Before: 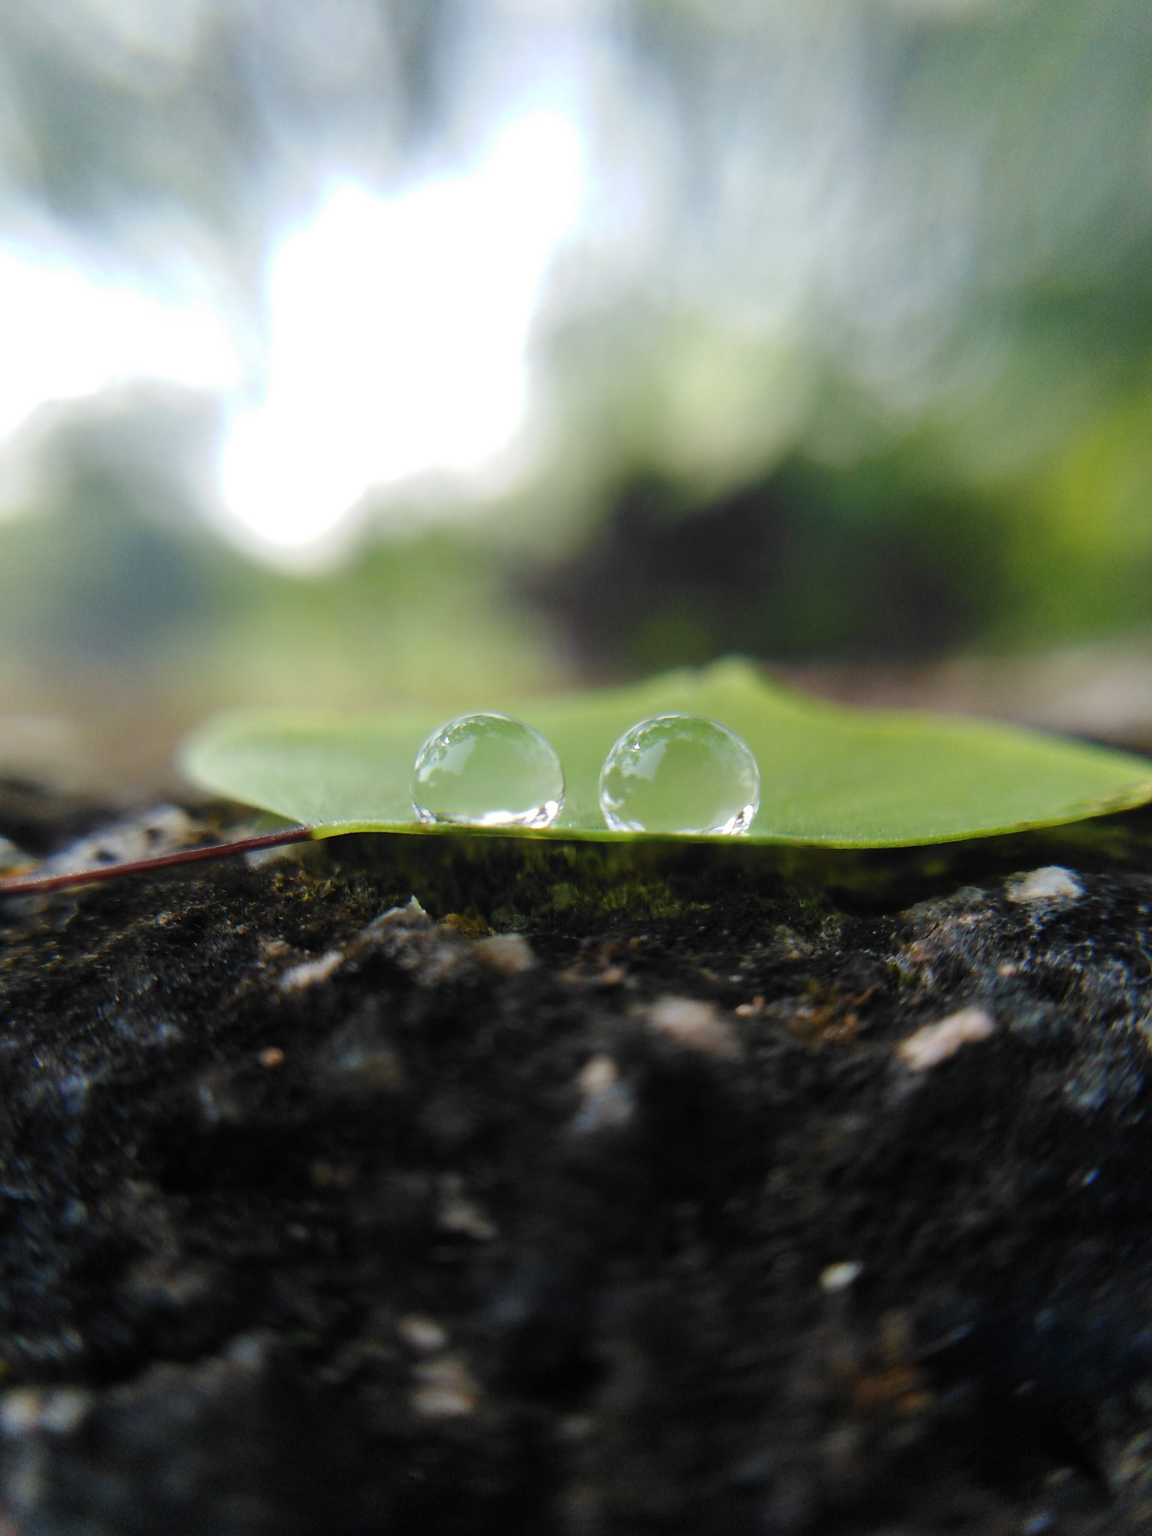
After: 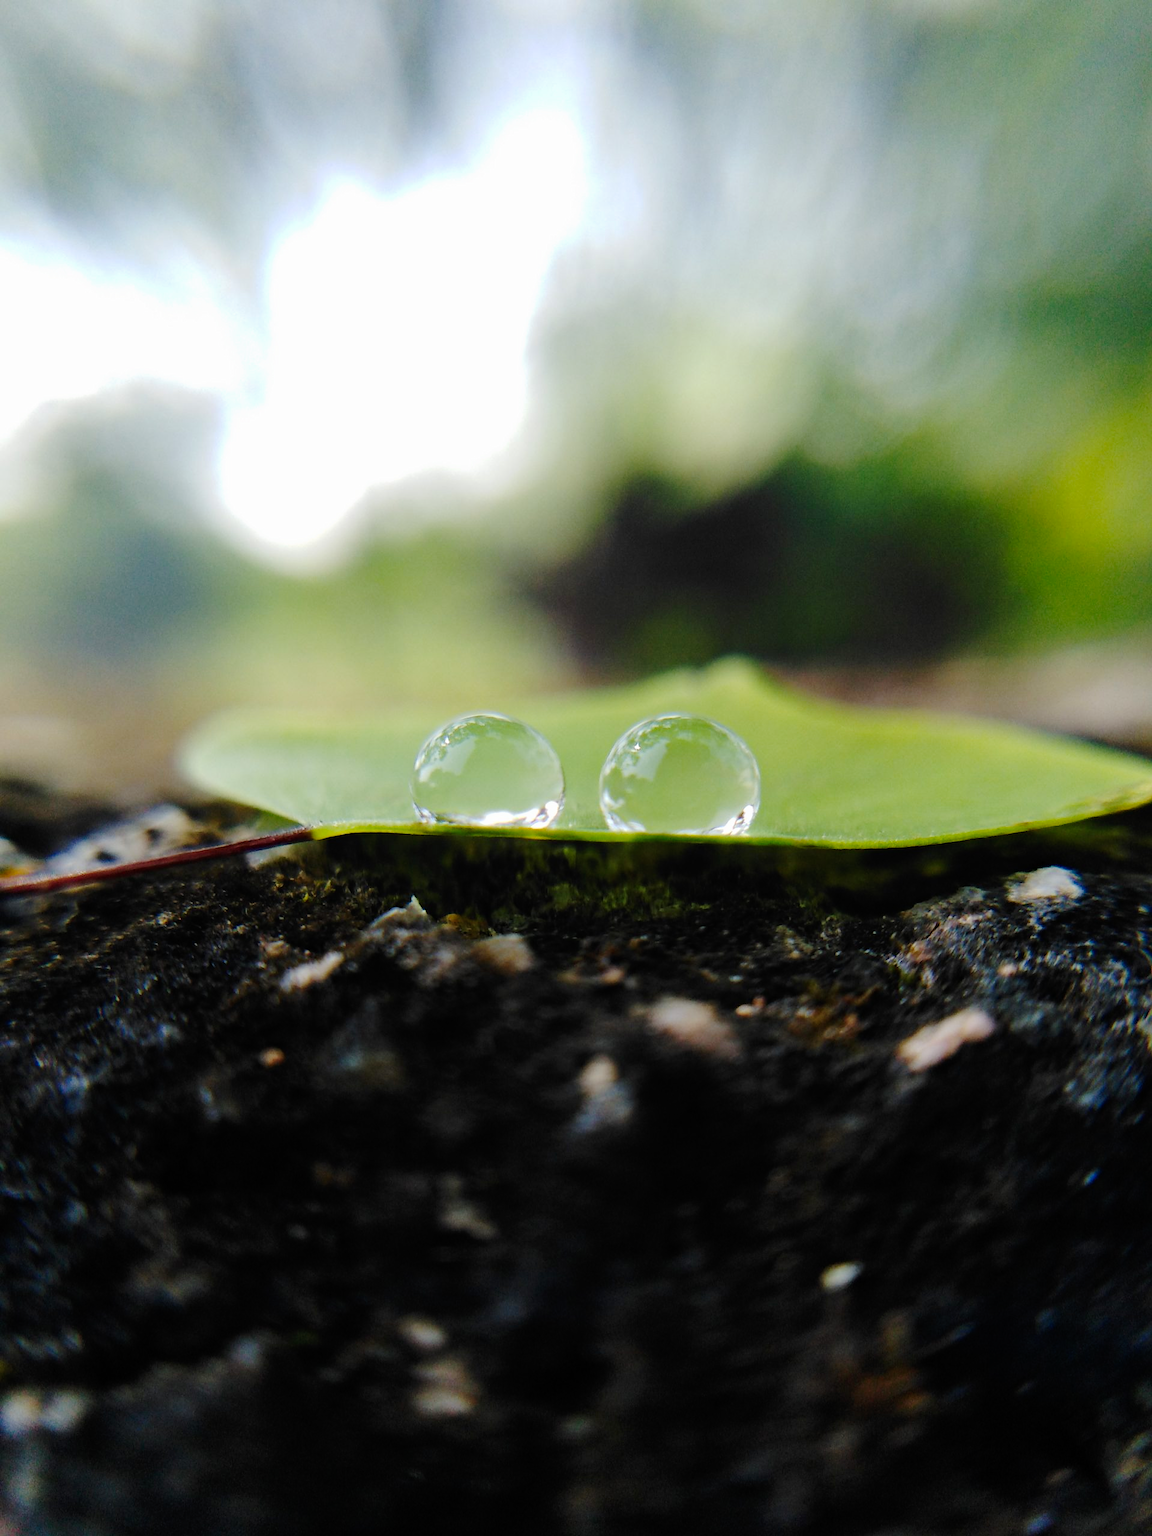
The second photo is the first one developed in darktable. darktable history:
tone curve: curves: ch0 [(0, 0) (0.081, 0.044) (0.185, 0.145) (0.283, 0.273) (0.405, 0.449) (0.495, 0.554) (0.686, 0.743) (0.826, 0.853) (0.978, 0.988)]; ch1 [(0, 0) (0.147, 0.166) (0.321, 0.362) (0.371, 0.402) (0.423, 0.426) (0.479, 0.472) (0.505, 0.497) (0.521, 0.506) (0.551, 0.546) (0.586, 0.571) (0.625, 0.638) (0.68, 0.715) (1, 1)]; ch2 [(0, 0) (0.346, 0.378) (0.404, 0.427) (0.502, 0.498) (0.531, 0.517) (0.547, 0.526) (0.582, 0.571) (0.629, 0.626) (0.717, 0.678) (1, 1)], preserve colors none
haze removal: compatibility mode true, adaptive false
